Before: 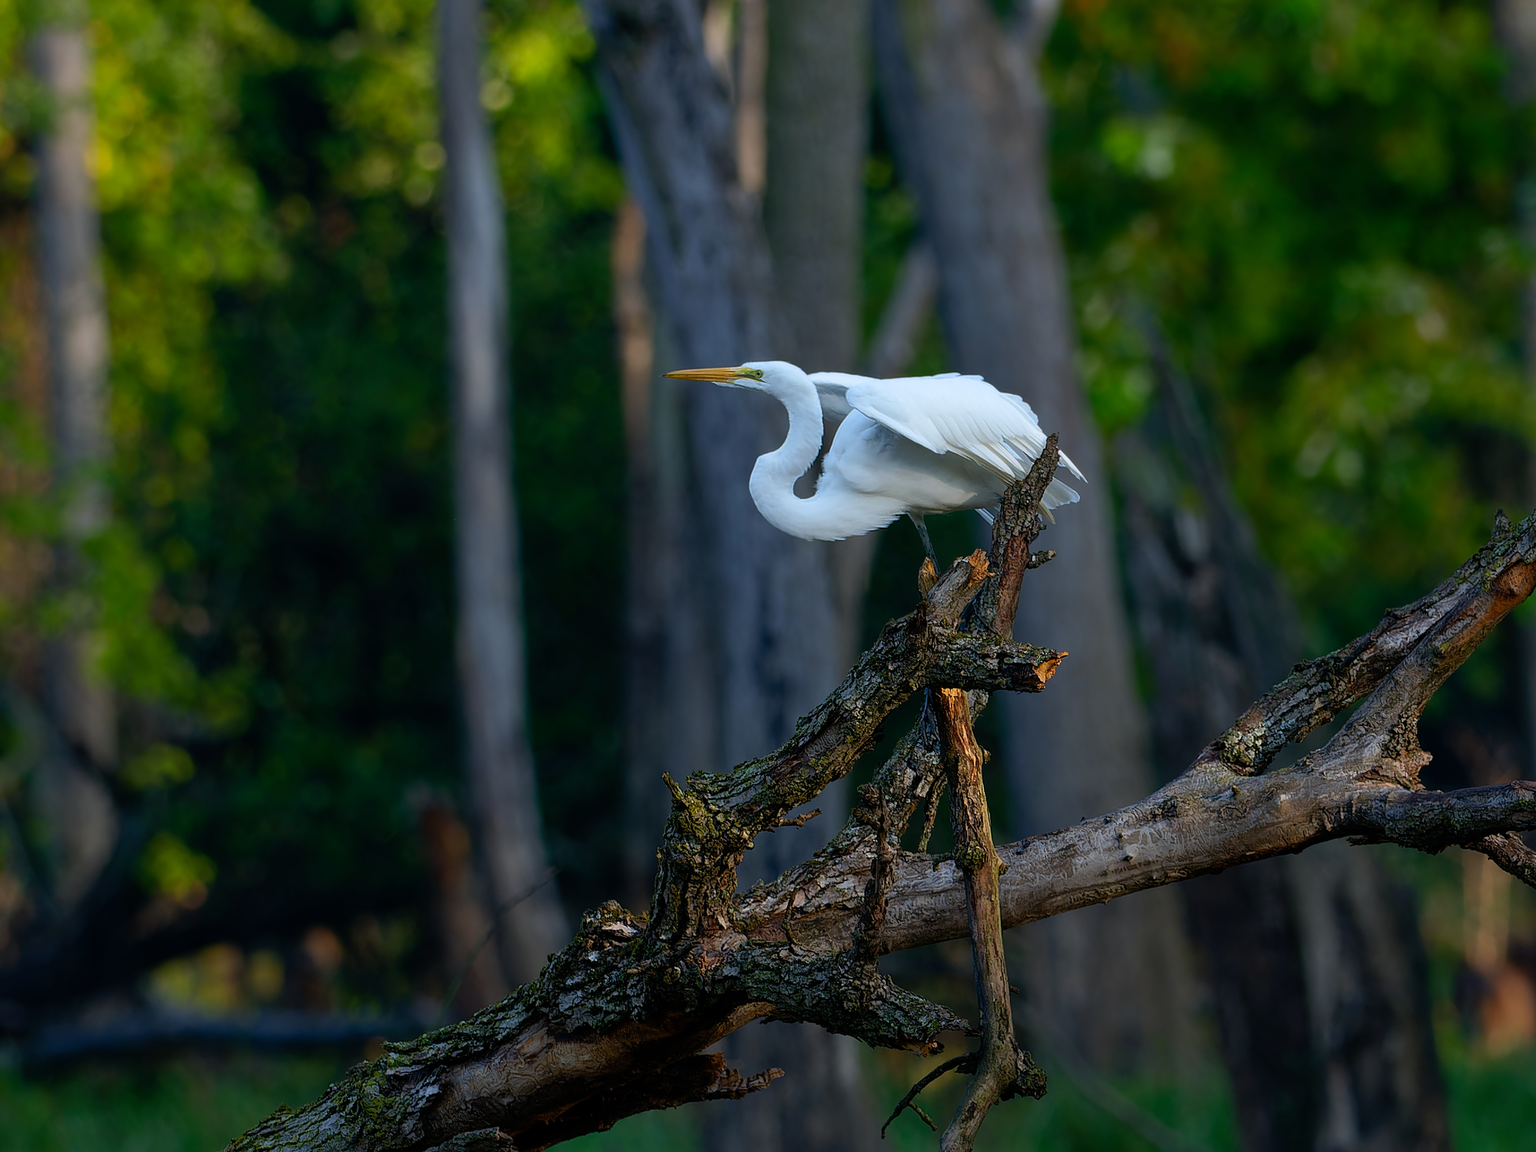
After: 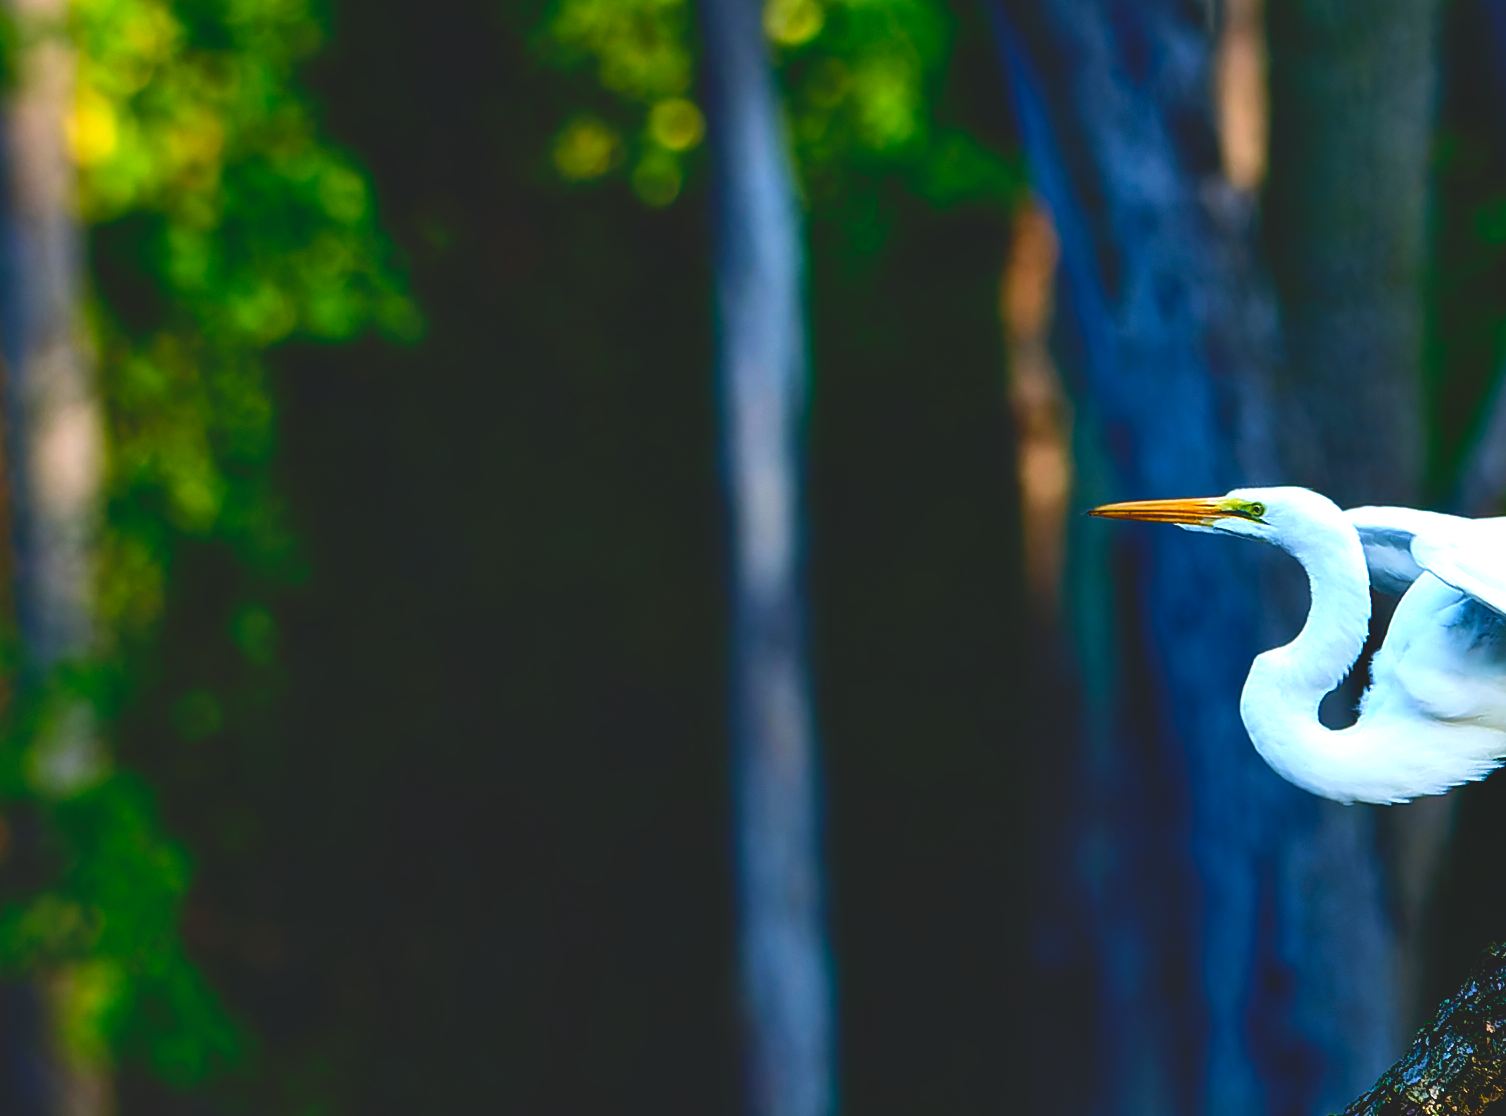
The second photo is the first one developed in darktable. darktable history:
contrast brightness saturation: contrast 0.163, saturation 0.315
base curve: curves: ch0 [(0, 0.02) (0.083, 0.036) (1, 1)], preserve colors none
exposure: compensate exposure bias true, compensate highlight preservation false
crop and rotate: left 3.07%, top 7.459%, right 41.393%, bottom 37.681%
velvia: on, module defaults
color balance rgb: linear chroma grading › global chroma 9.986%, perceptual saturation grading › global saturation 20%, perceptual saturation grading › highlights -49.999%, perceptual saturation grading › shadows 23.958%, global vibrance 20%
shadows and highlights: shadows 29.33, highlights -29.43, low approximation 0.01, soften with gaussian
